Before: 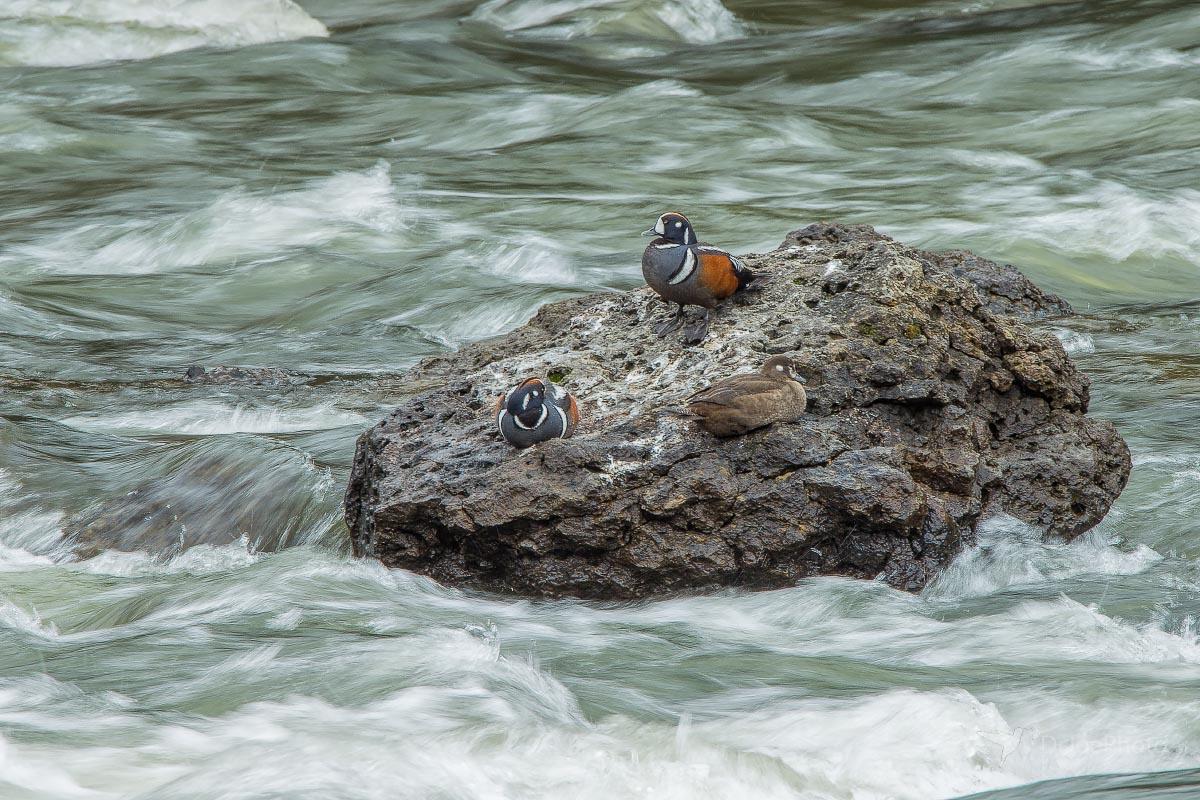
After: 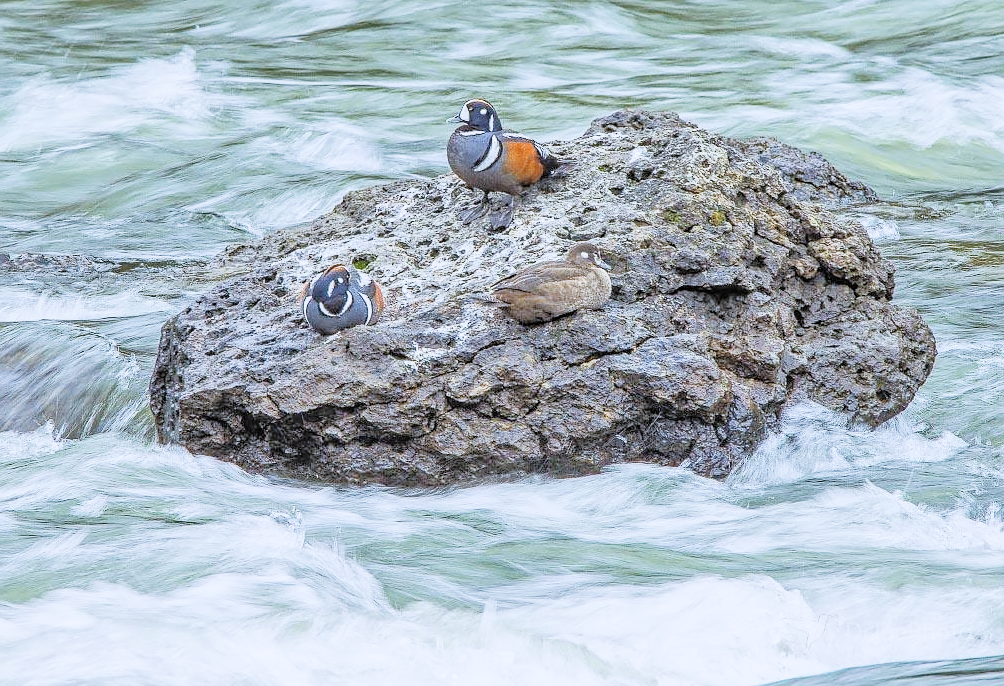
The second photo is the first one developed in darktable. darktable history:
exposure: black level correction -0.005, exposure 1.002 EV, compensate highlight preservation false
tone equalizer: -7 EV 0.15 EV, -6 EV 0.6 EV, -5 EV 1.15 EV, -4 EV 1.33 EV, -3 EV 1.15 EV, -2 EV 0.6 EV, -1 EV 0.15 EV, mask exposure compensation -0.5 EV
filmic rgb: black relative exposure -5 EV, hardness 2.88, contrast 1.3, highlights saturation mix -30%
crop: left 16.315%, top 14.246%
haze removal: compatibility mode true, adaptive false
sharpen: amount 0.2
white balance: red 0.948, green 1.02, blue 1.176
